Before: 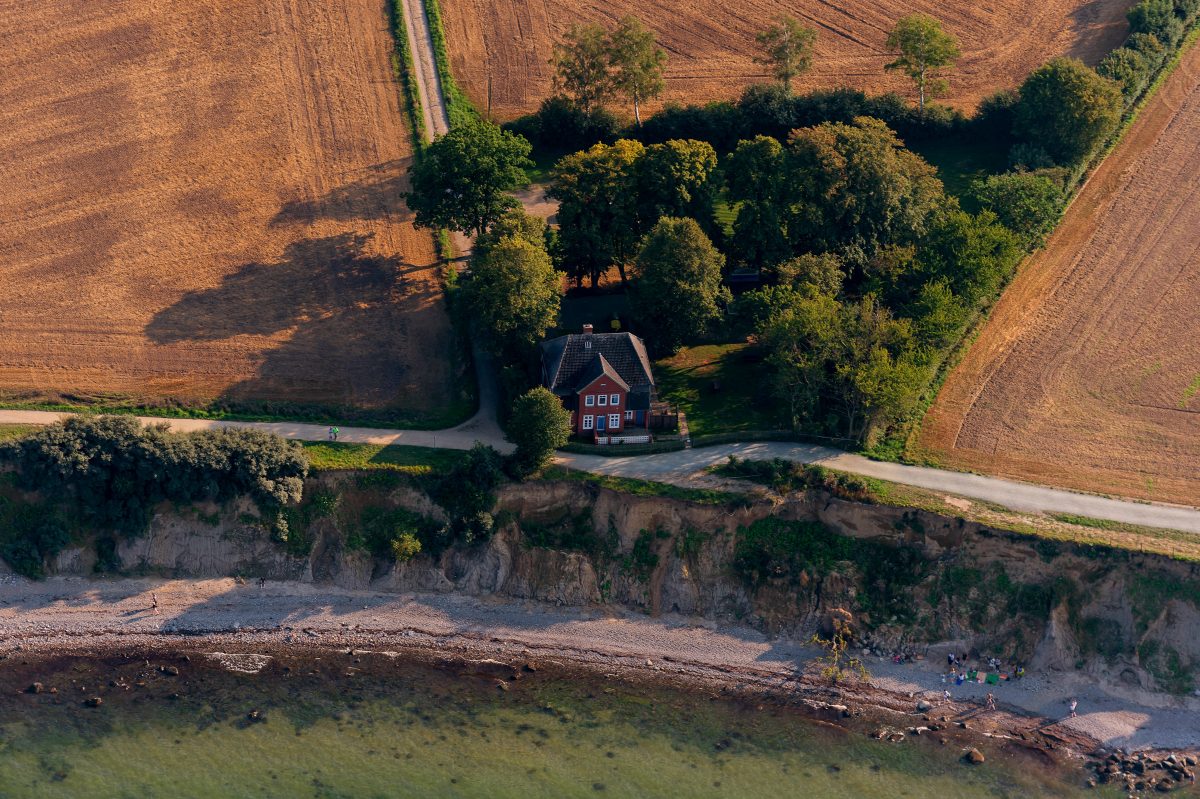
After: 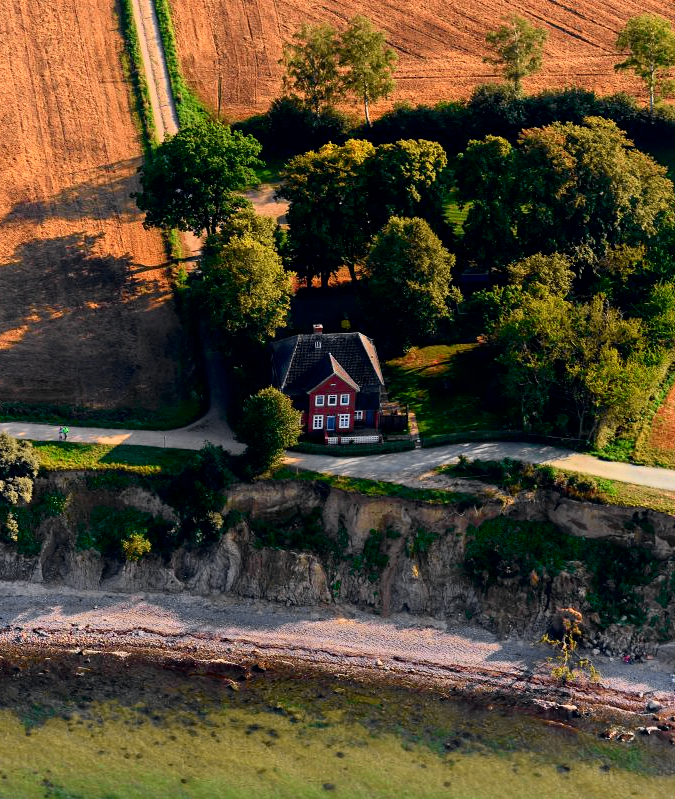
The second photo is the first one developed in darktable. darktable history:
exposure: black level correction 0.003, exposure 0.383 EV, compensate highlight preservation false
crop and rotate: left 22.516%, right 21.234%
tone curve: curves: ch0 [(0, 0) (0.078, 0.029) (0.265, 0.241) (0.507, 0.56) (0.744, 0.826) (1, 0.948)]; ch1 [(0, 0) (0.346, 0.307) (0.418, 0.383) (0.46, 0.439) (0.482, 0.493) (0.502, 0.5) (0.517, 0.506) (0.55, 0.557) (0.601, 0.637) (0.666, 0.7) (1, 1)]; ch2 [(0, 0) (0.346, 0.34) (0.431, 0.45) (0.485, 0.494) (0.5, 0.498) (0.508, 0.499) (0.532, 0.546) (0.579, 0.628) (0.625, 0.668) (1, 1)], color space Lab, independent channels, preserve colors none
